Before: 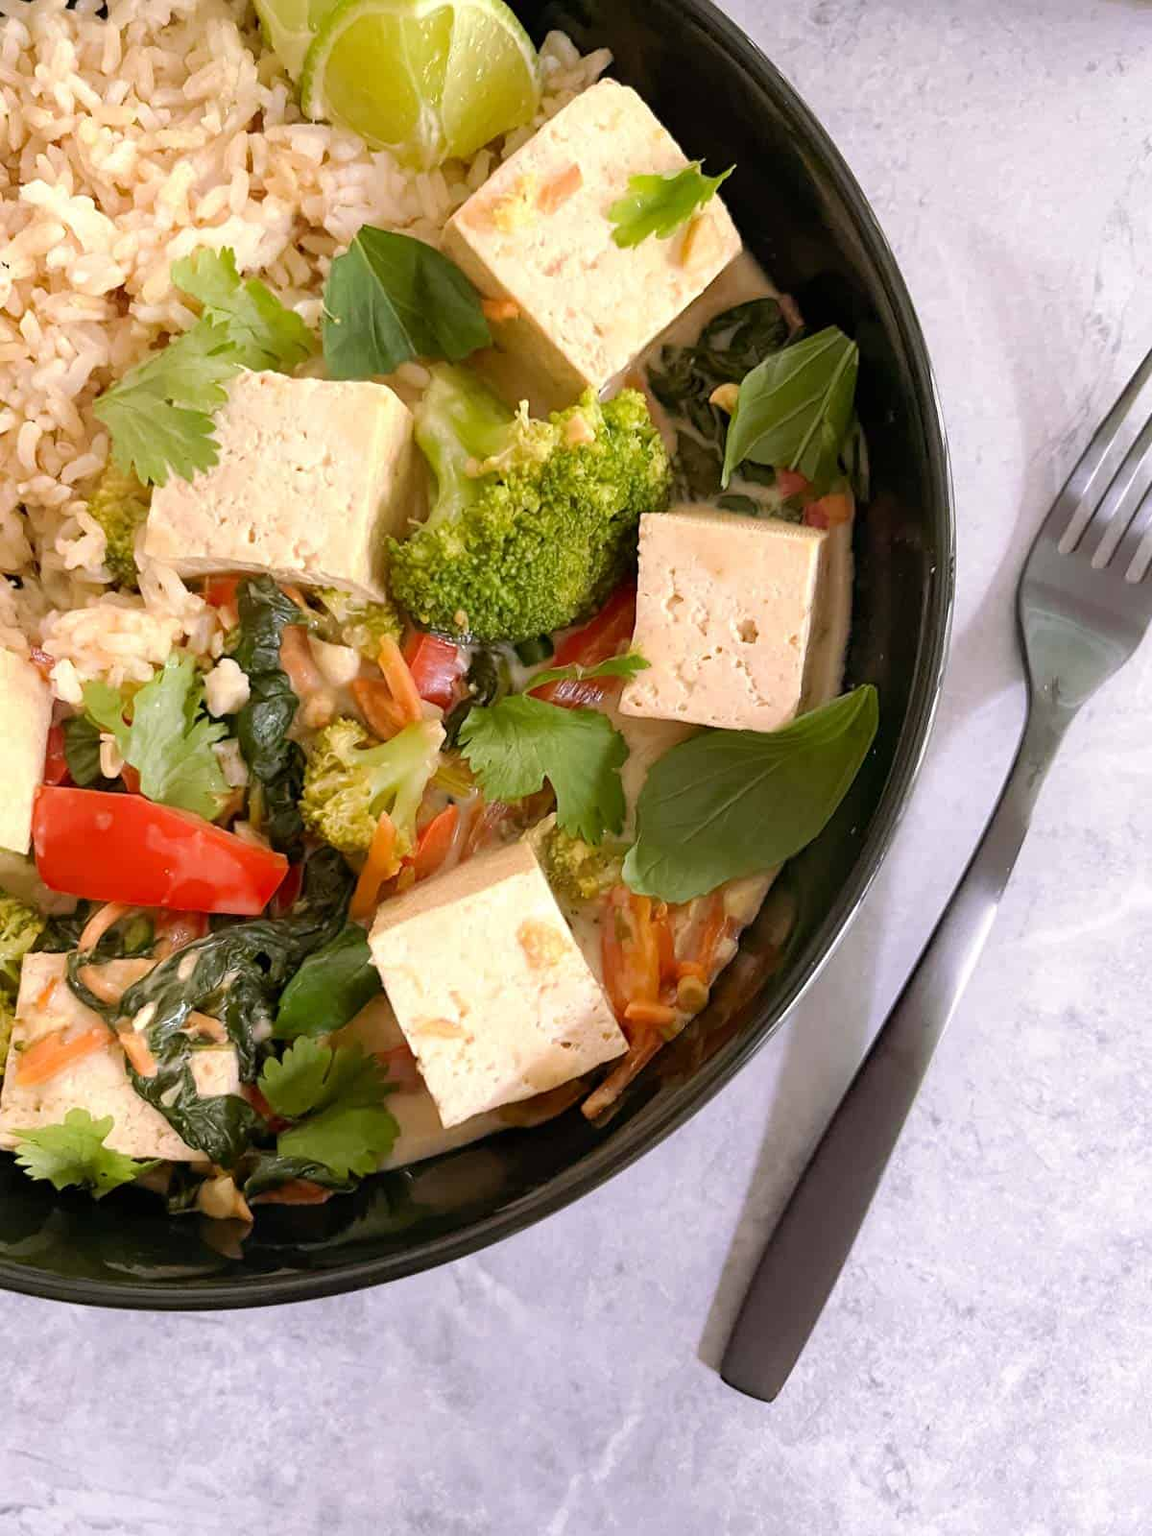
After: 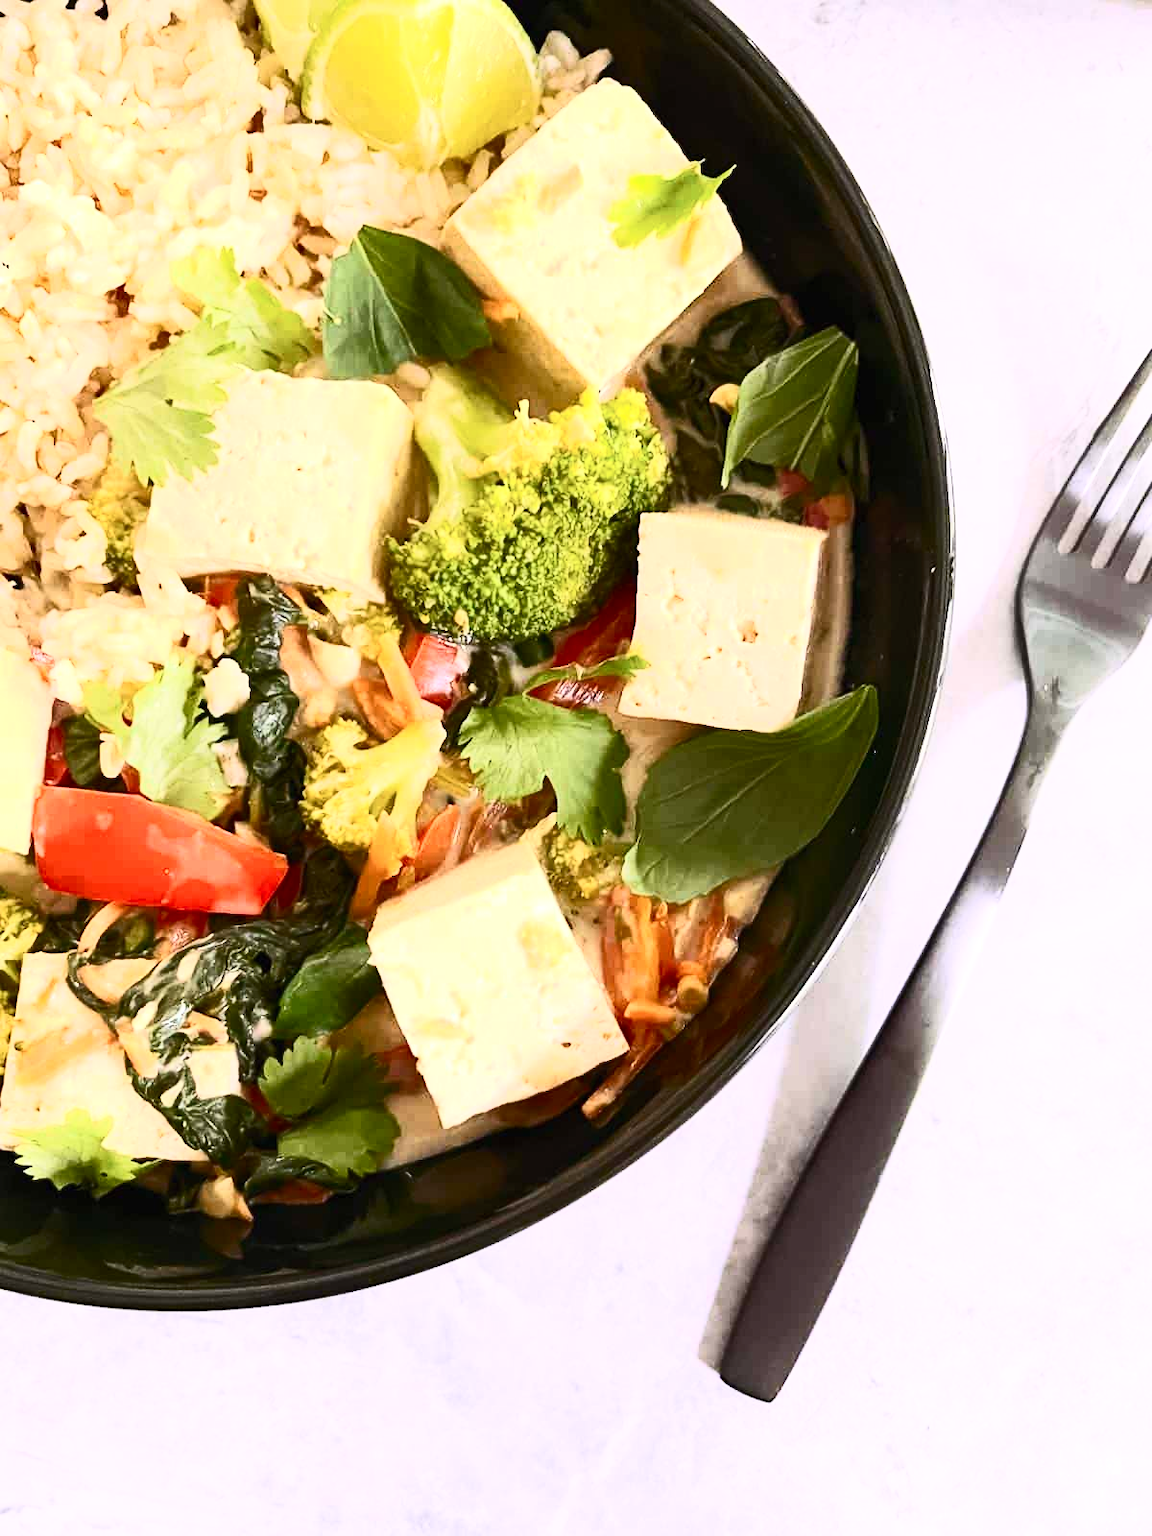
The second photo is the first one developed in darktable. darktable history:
contrast brightness saturation: contrast 0.635, brightness 0.35, saturation 0.15
